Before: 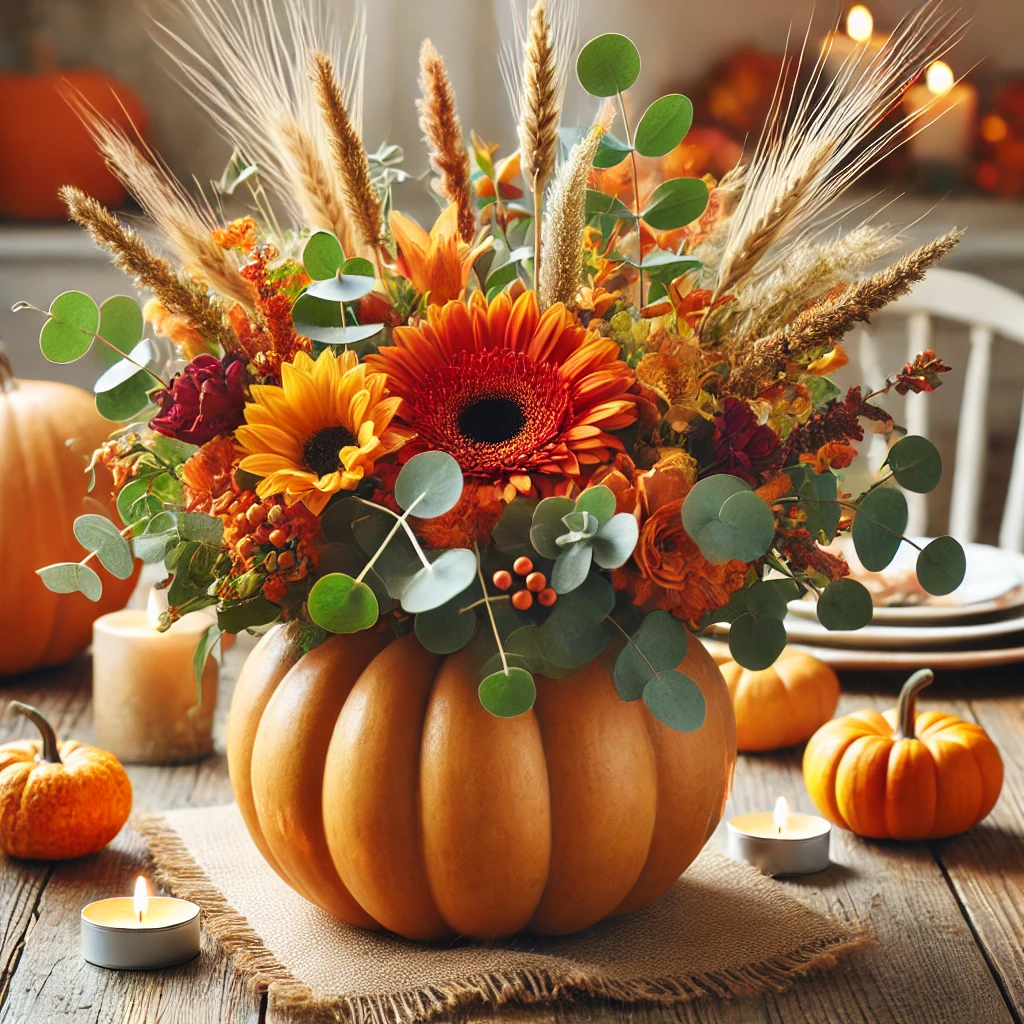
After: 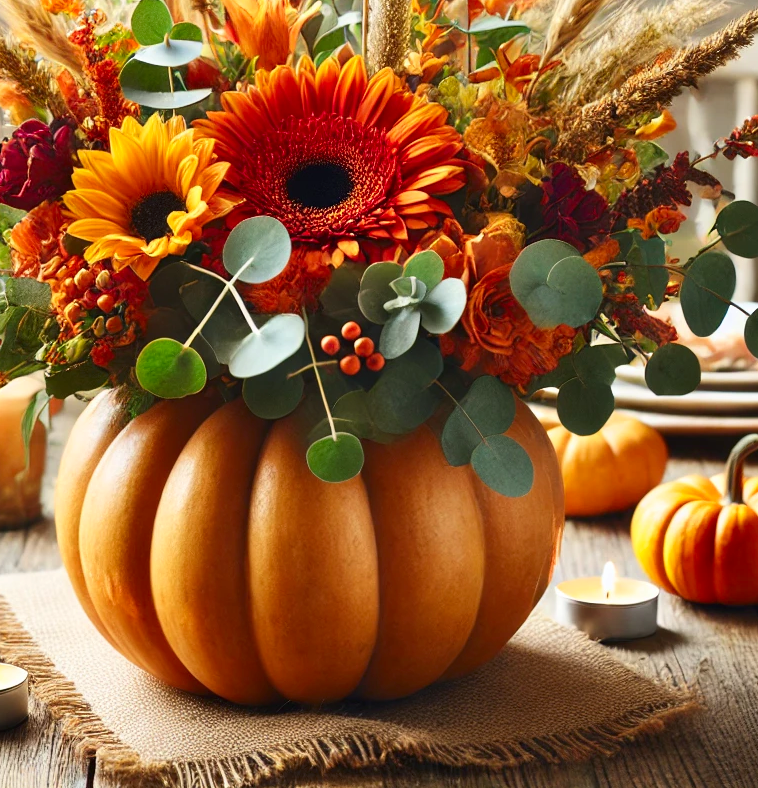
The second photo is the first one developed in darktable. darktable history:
crop: left 16.857%, top 23.02%, right 9.076%
contrast brightness saturation: contrast 0.147, brightness -0.011, saturation 0.099
